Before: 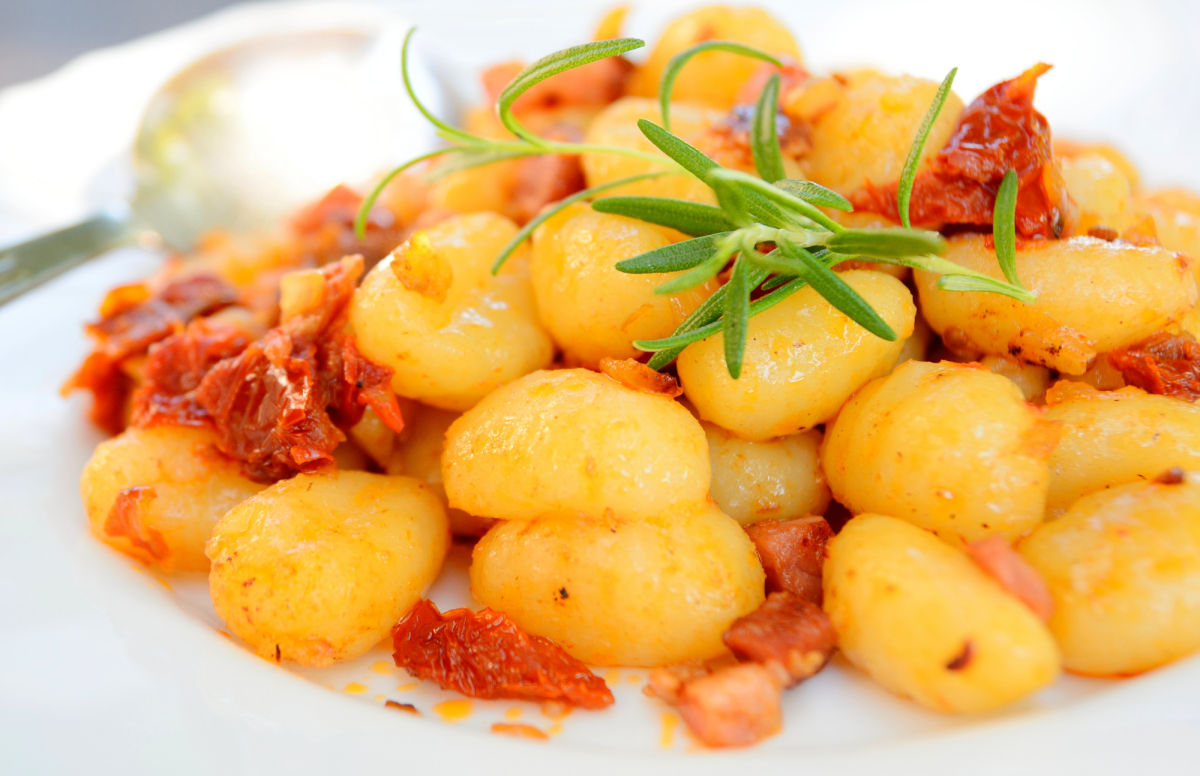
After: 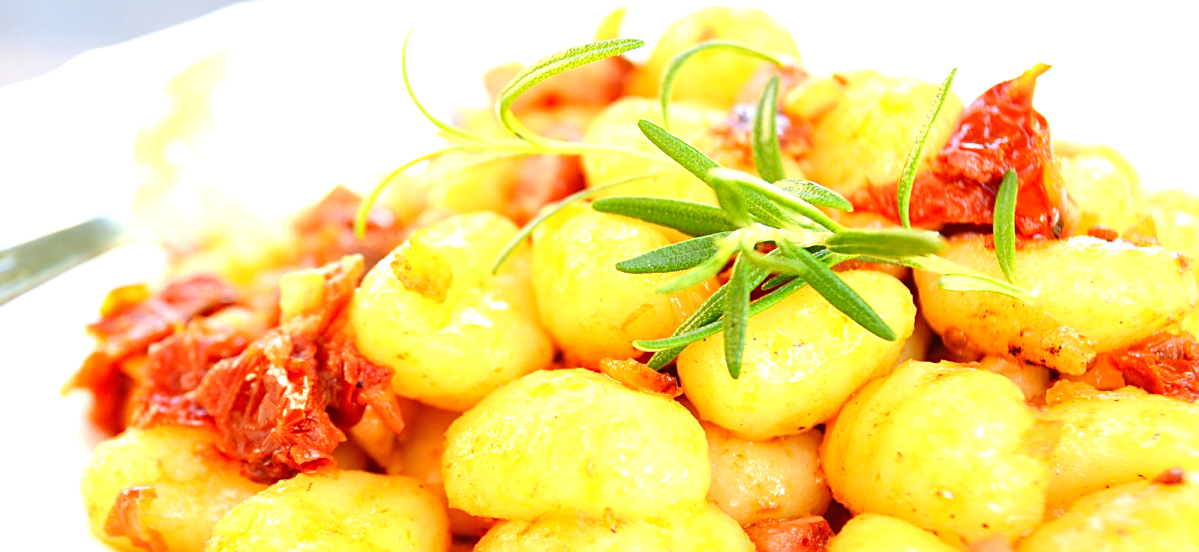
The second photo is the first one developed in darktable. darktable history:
crop: bottom 28.856%
local contrast: mode bilateral grid, contrast 19, coarseness 50, detail 119%, midtone range 0.2
exposure: black level correction -0.001, exposure 0.908 EV, compensate highlight preservation false
sharpen: on, module defaults
